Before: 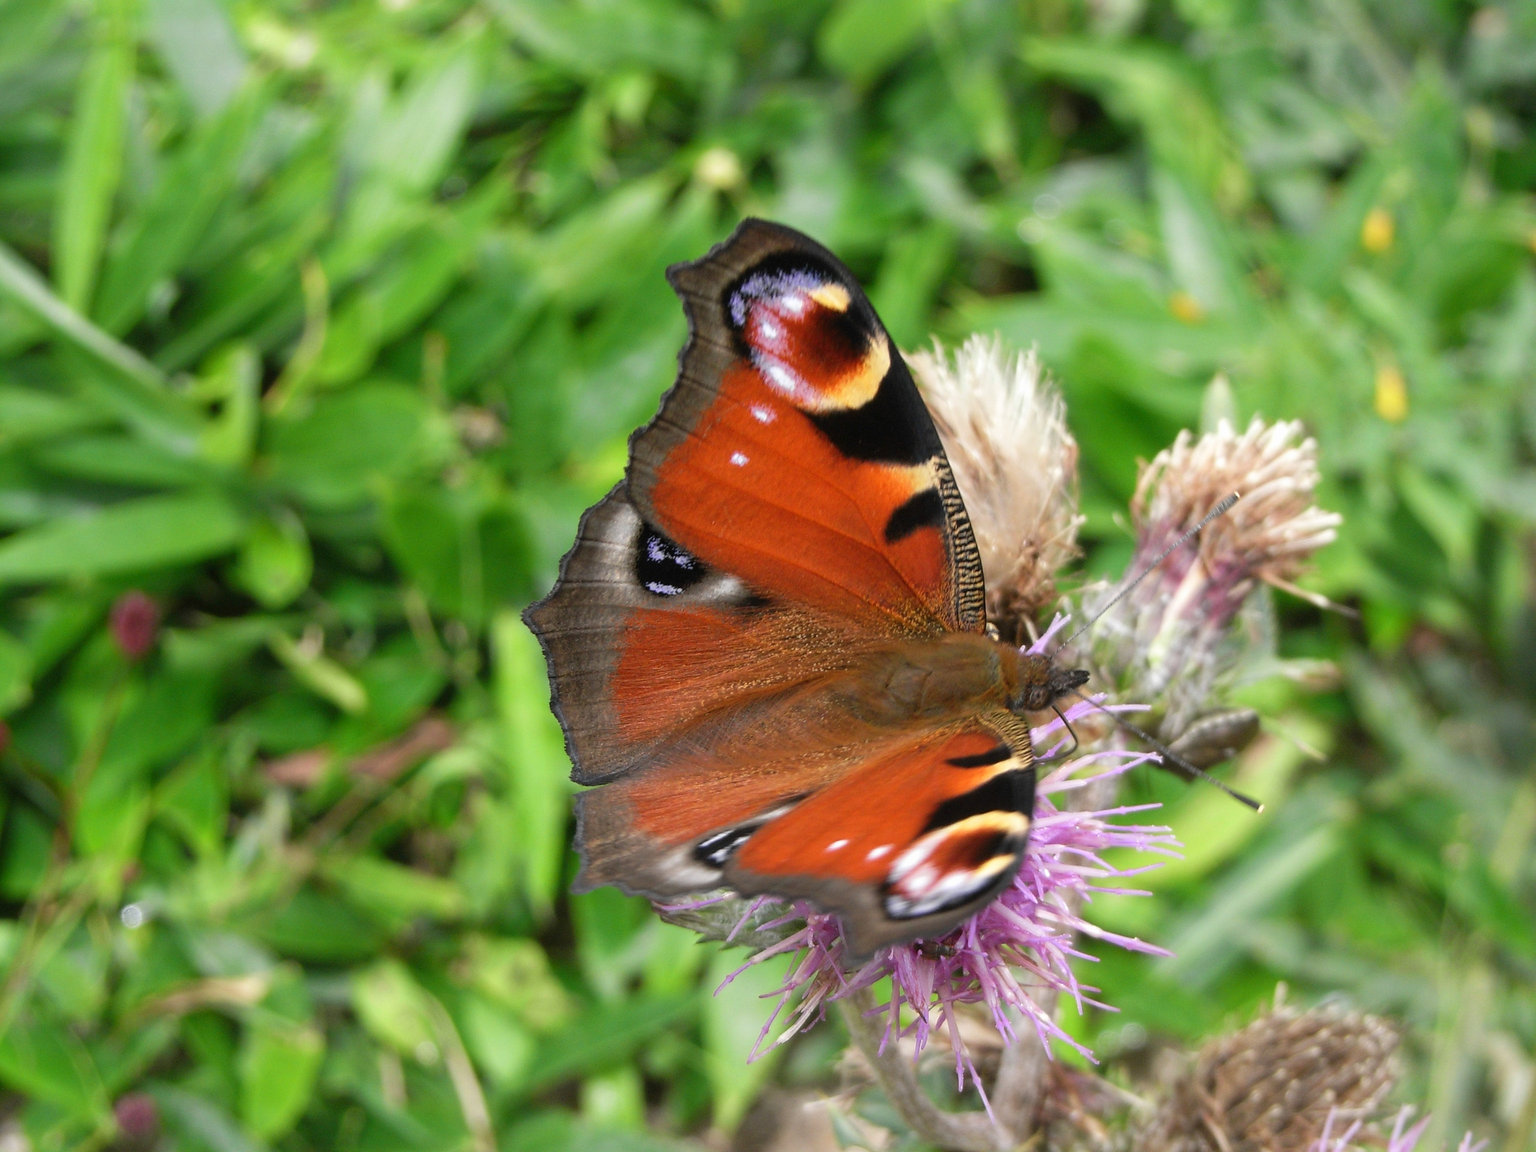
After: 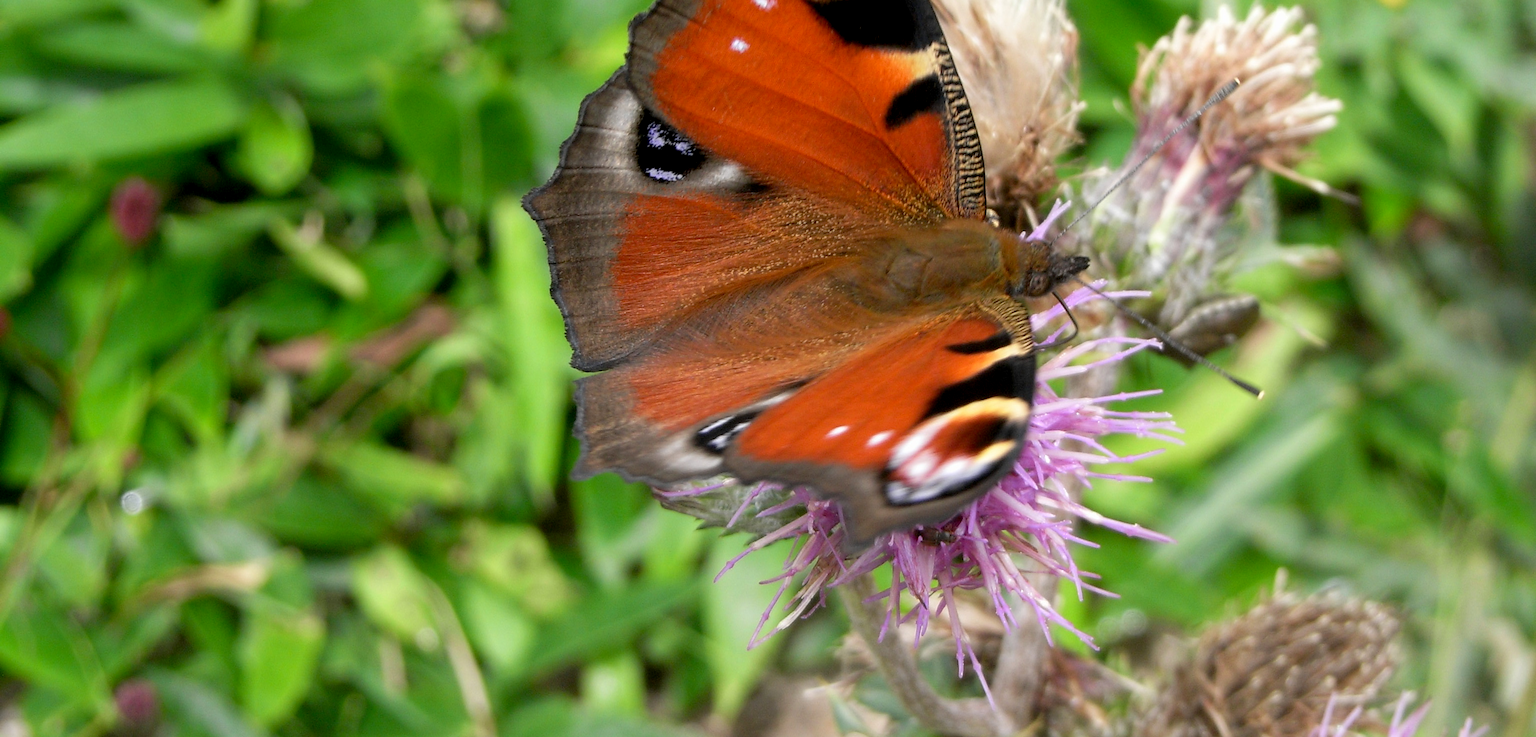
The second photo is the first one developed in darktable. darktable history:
crop and rotate: top 35.974%
exposure: black level correction 0.007, compensate highlight preservation false
